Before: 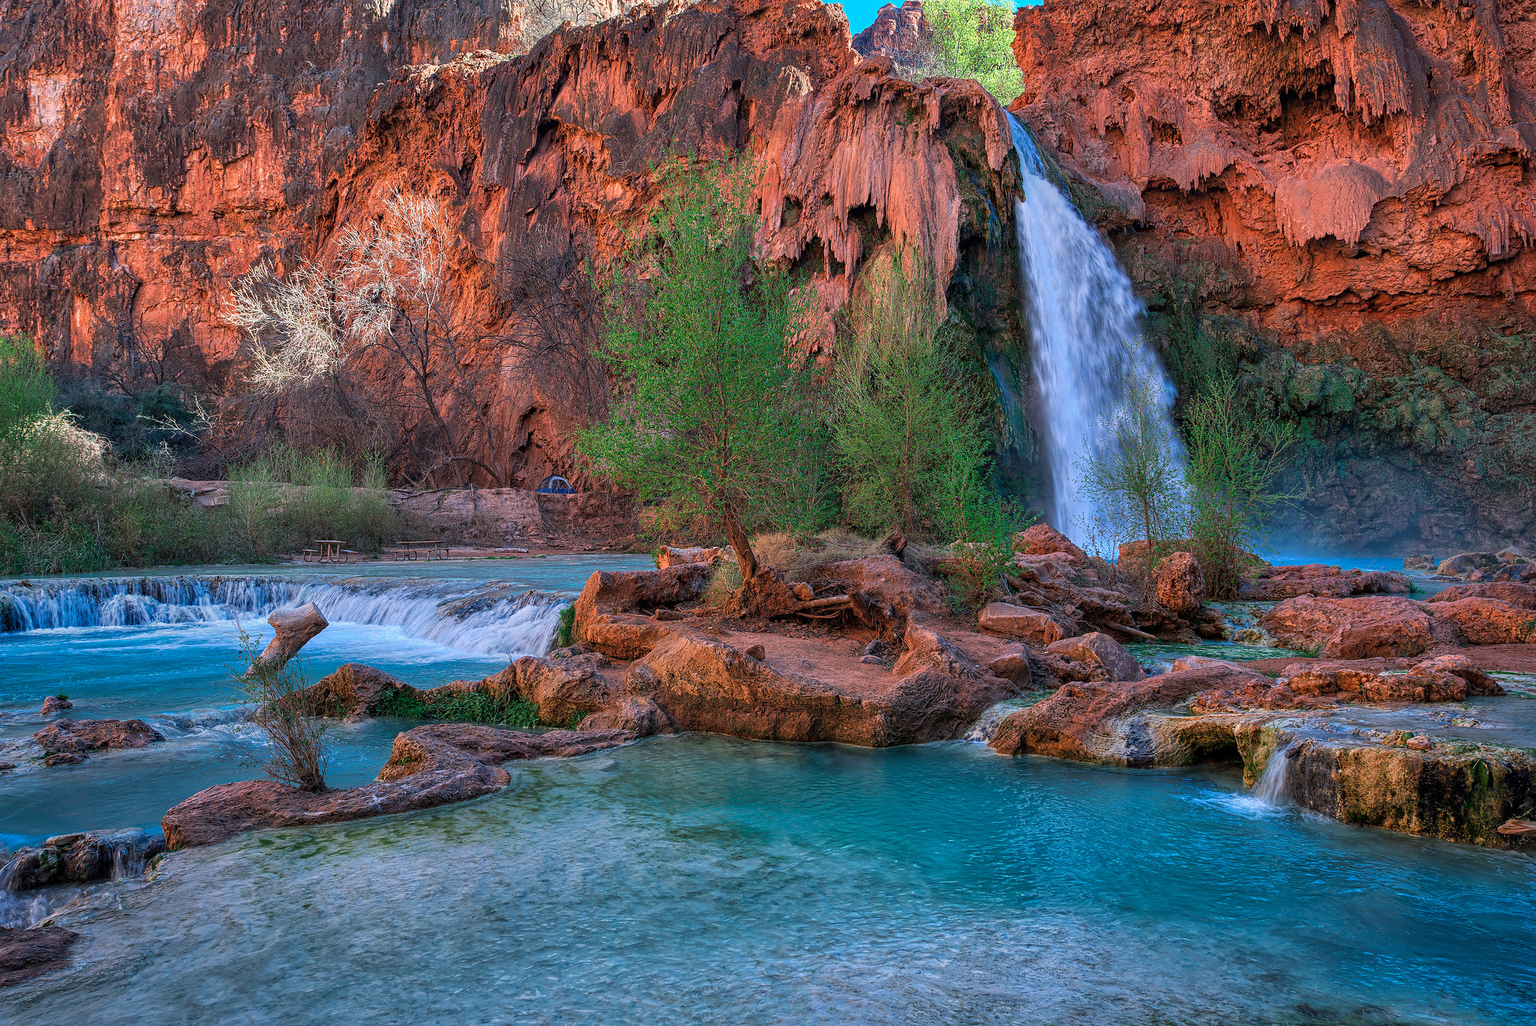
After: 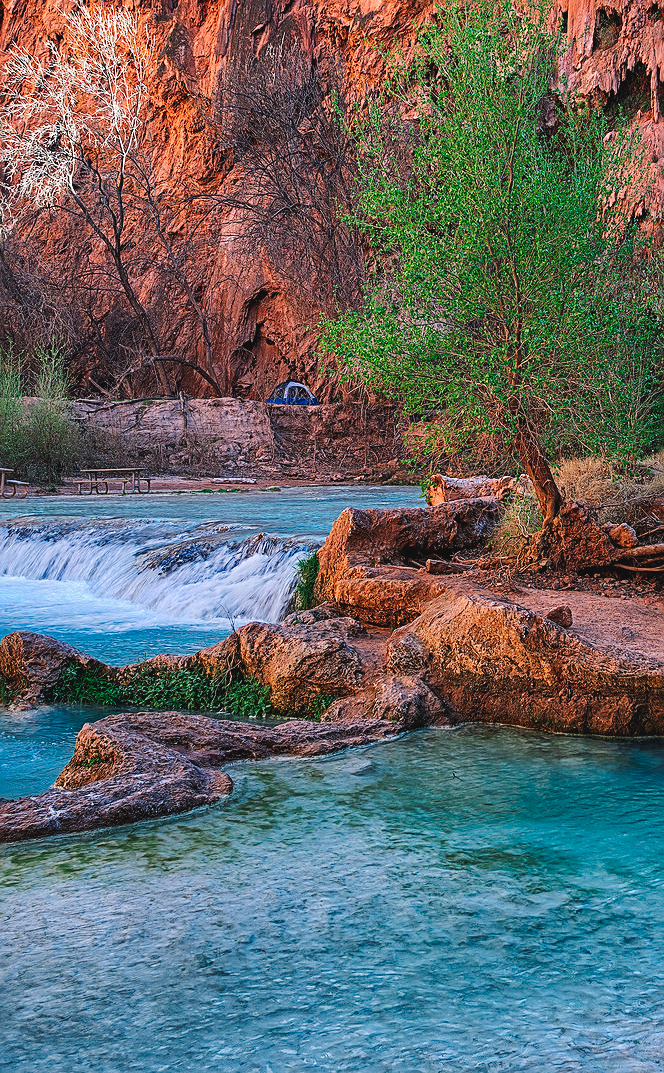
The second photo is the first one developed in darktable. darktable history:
crop and rotate: left 21.904%, top 18.533%, right 45.626%, bottom 2.998%
sharpen: on, module defaults
tone curve: curves: ch0 [(0, 0.046) (0.037, 0.056) (0.176, 0.162) (0.33, 0.331) (0.432, 0.475) (0.601, 0.665) (0.843, 0.876) (1, 1)]; ch1 [(0, 0) (0.339, 0.349) (0.445, 0.42) (0.476, 0.47) (0.497, 0.492) (0.523, 0.514) (0.557, 0.558) (0.632, 0.615) (0.728, 0.746) (1, 1)]; ch2 [(0, 0) (0.327, 0.324) (0.417, 0.44) (0.46, 0.453) (0.502, 0.495) (0.526, 0.52) (0.54, 0.55) (0.606, 0.626) (0.745, 0.704) (1, 1)], preserve colors none
